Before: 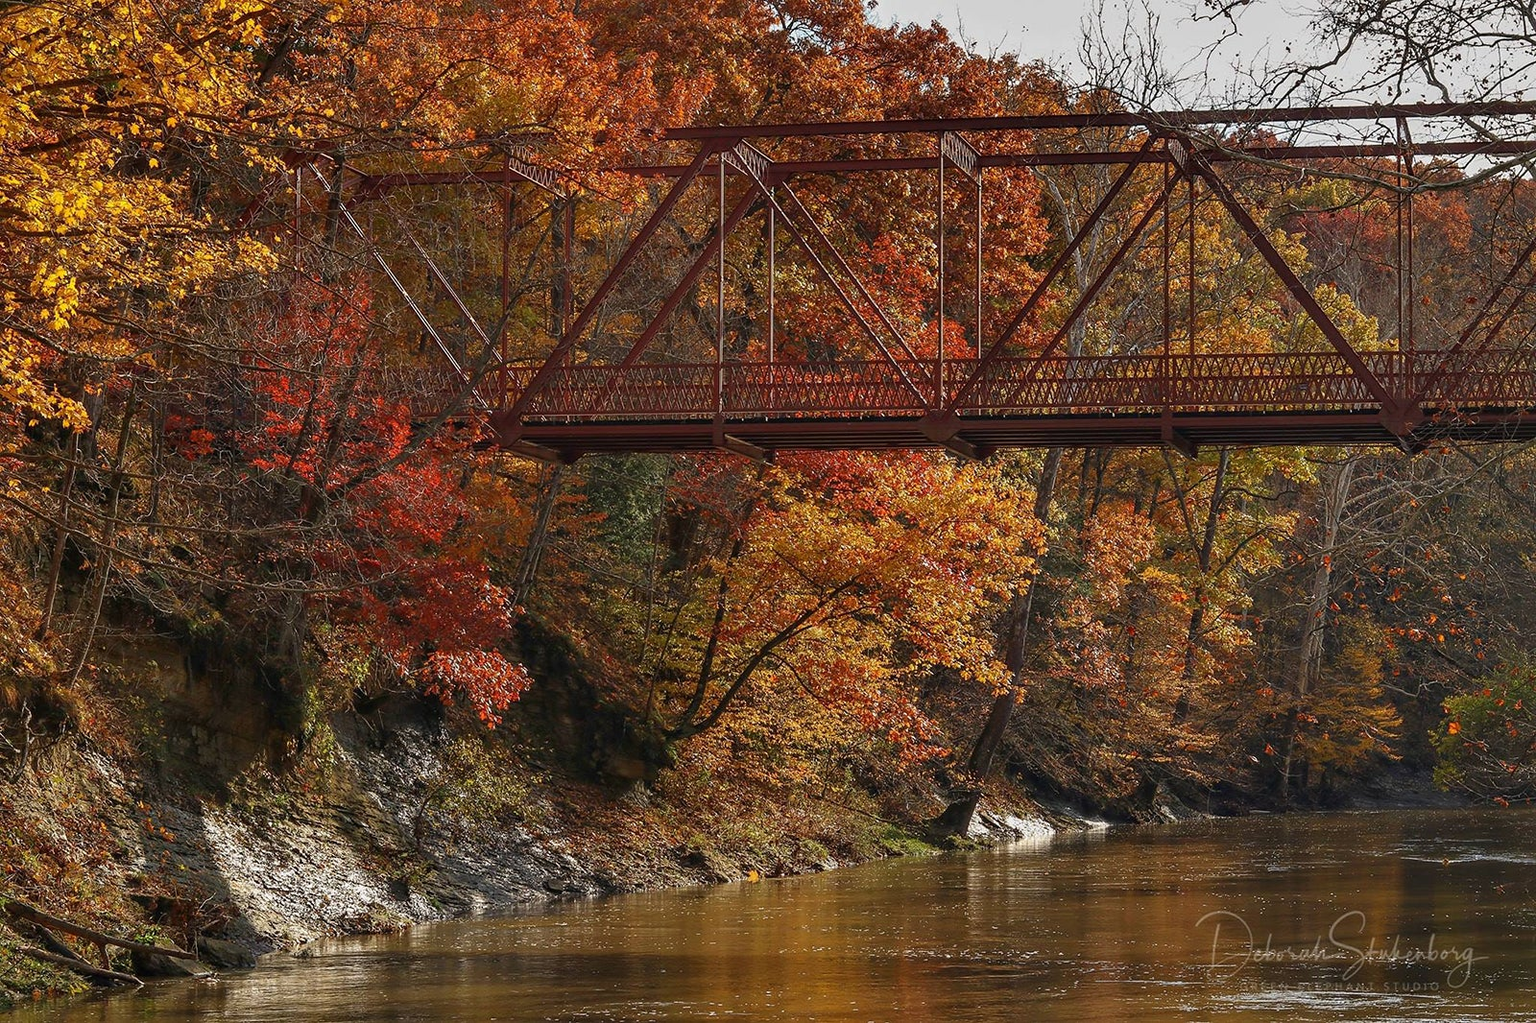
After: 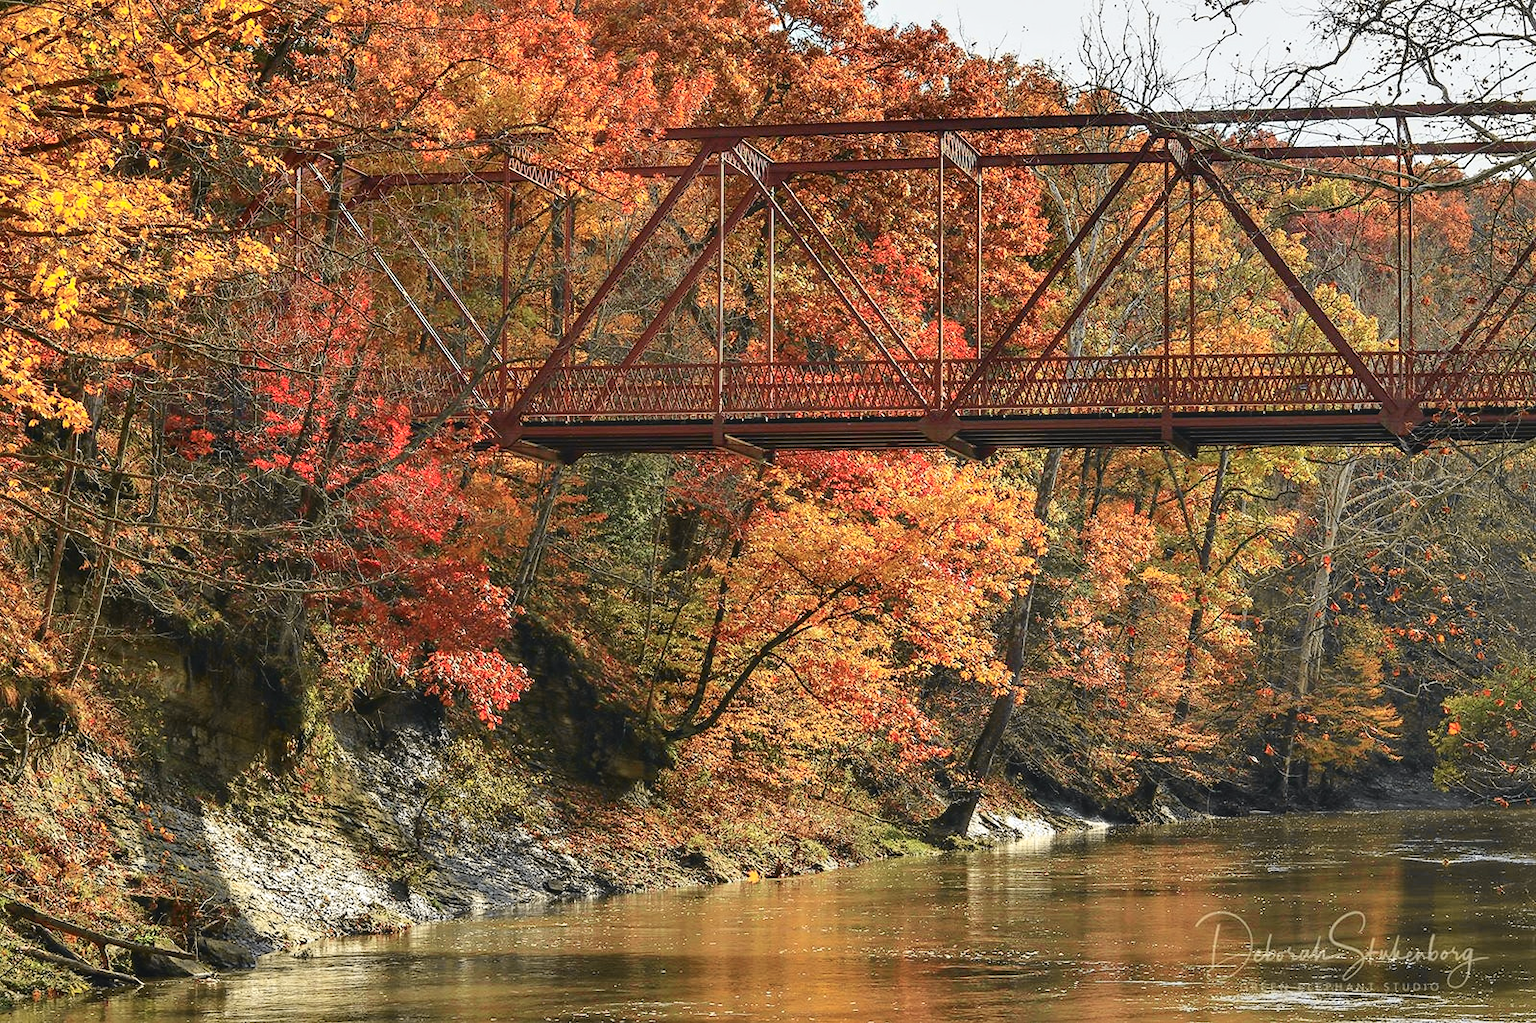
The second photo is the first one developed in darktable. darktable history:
exposure: black level correction -0.002, exposure 0.541 EV, compensate highlight preservation false
tone curve: curves: ch0 [(0, 0.026) (0.104, 0.1) (0.233, 0.262) (0.398, 0.507) (0.498, 0.621) (0.65, 0.757) (0.835, 0.883) (1, 0.961)]; ch1 [(0, 0) (0.346, 0.307) (0.408, 0.369) (0.453, 0.457) (0.482, 0.476) (0.502, 0.498) (0.521, 0.503) (0.553, 0.554) (0.638, 0.646) (0.693, 0.727) (1, 1)]; ch2 [(0, 0) (0.366, 0.337) (0.434, 0.46) (0.485, 0.494) (0.5, 0.494) (0.511, 0.508) (0.537, 0.55) (0.579, 0.599) (0.663, 0.67) (1, 1)], color space Lab, independent channels, preserve colors none
